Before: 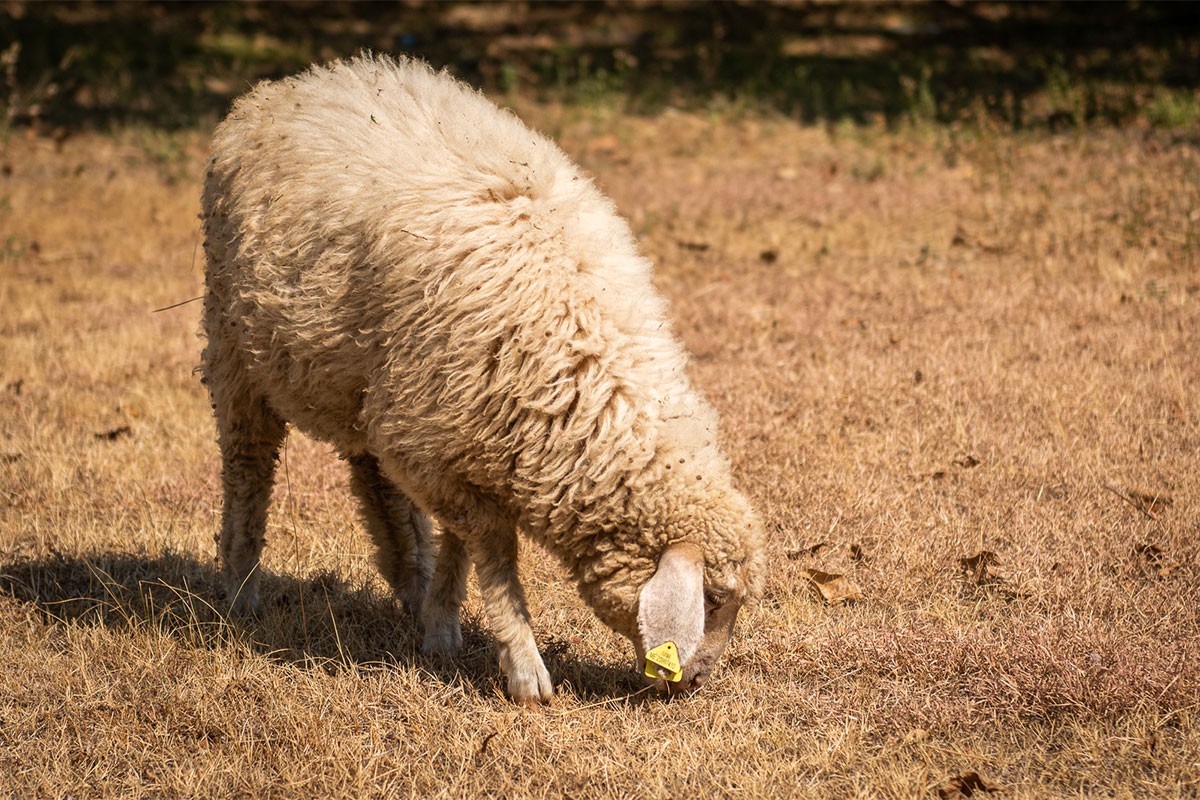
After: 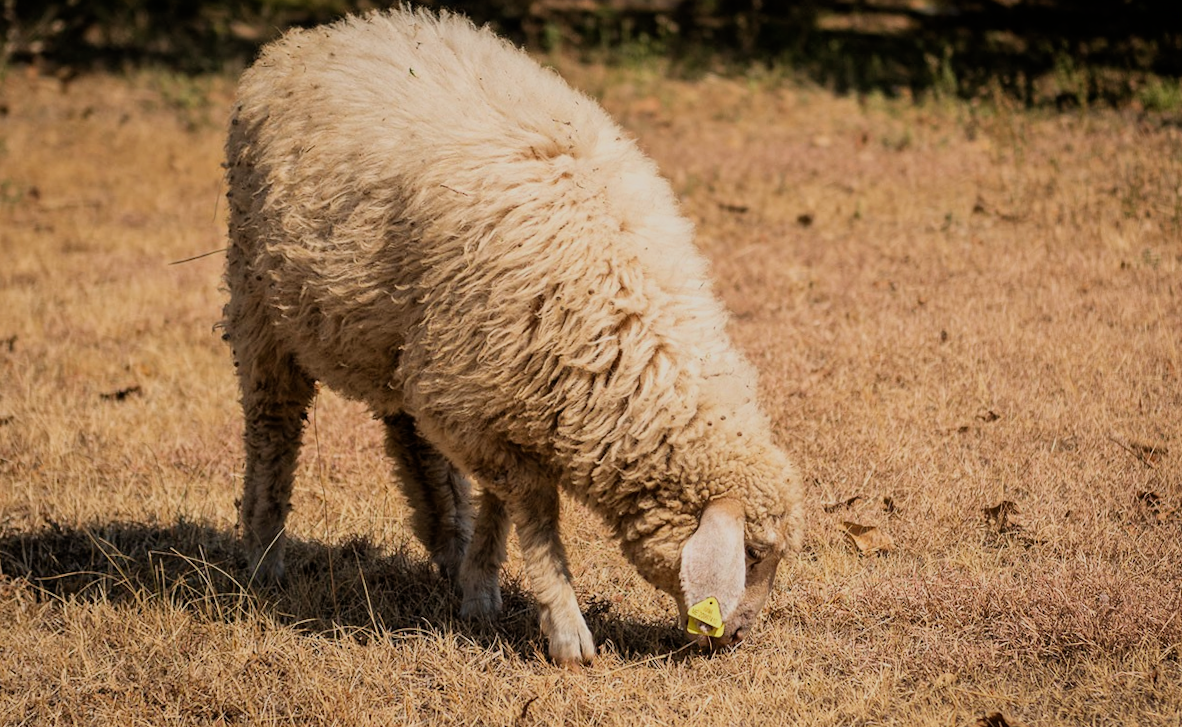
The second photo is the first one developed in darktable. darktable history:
filmic rgb: black relative exposure -7.65 EV, white relative exposure 4.56 EV, hardness 3.61, color science v6 (2022)
rotate and perspective: rotation -0.013°, lens shift (vertical) -0.027, lens shift (horizontal) 0.178, crop left 0.016, crop right 0.989, crop top 0.082, crop bottom 0.918
